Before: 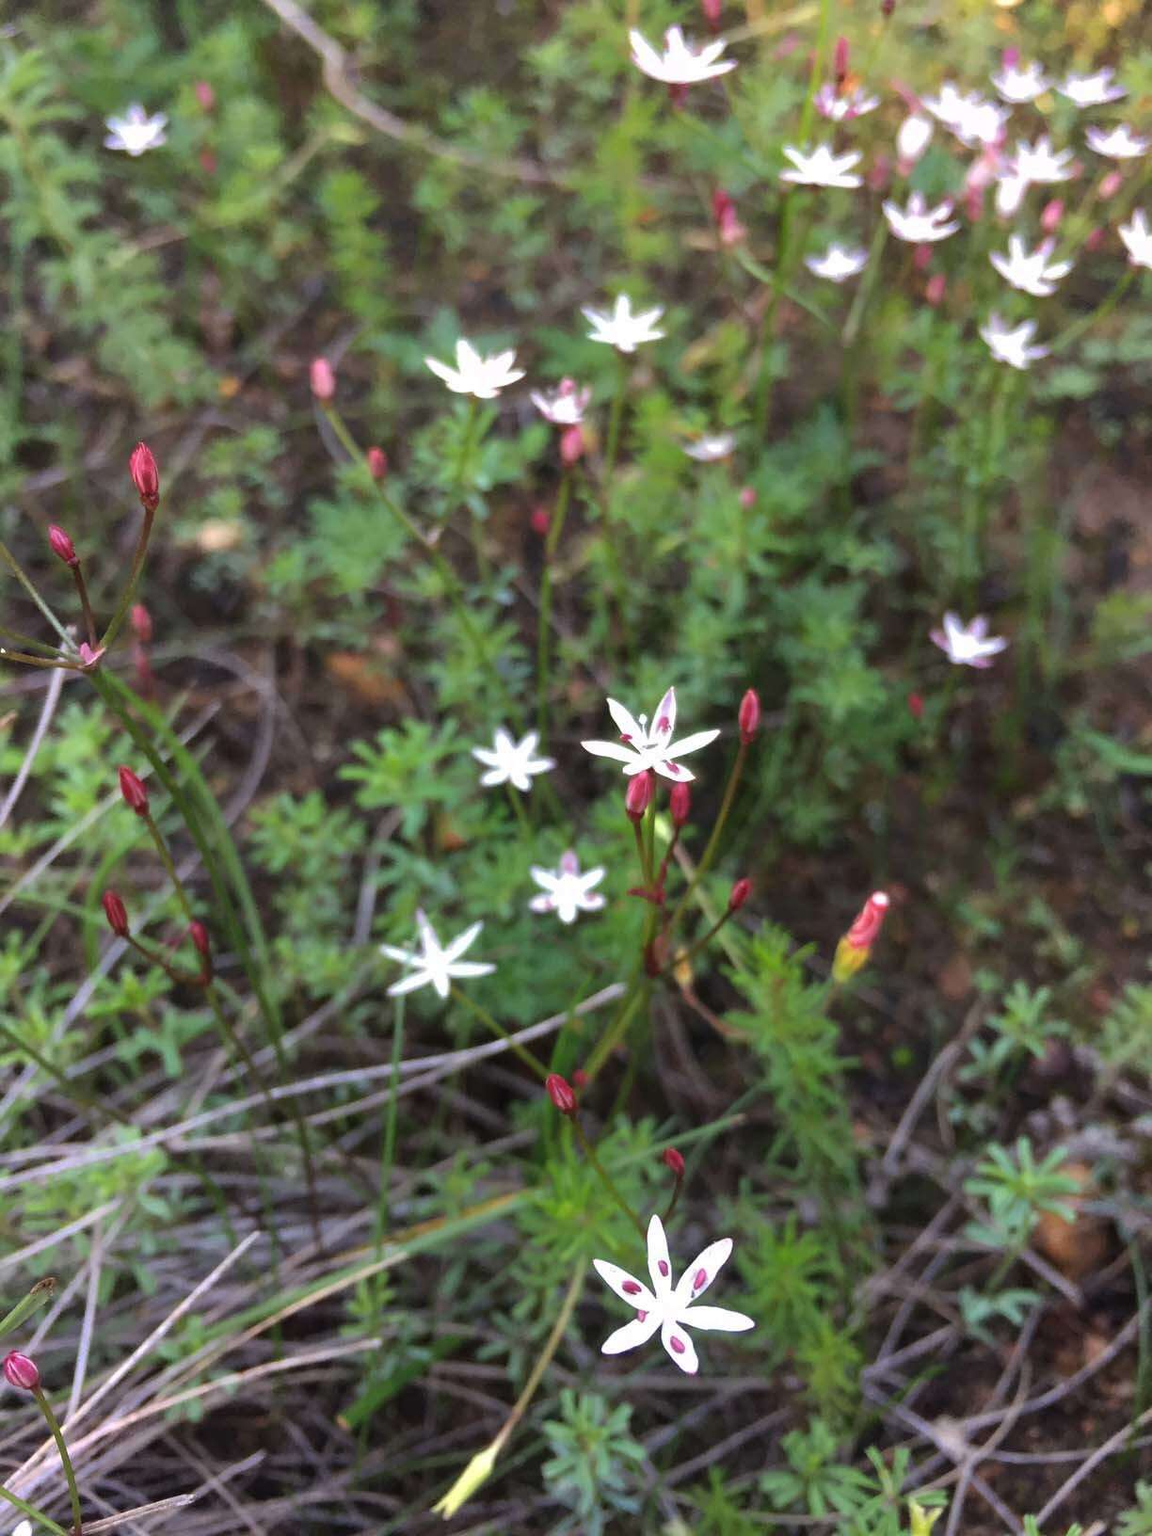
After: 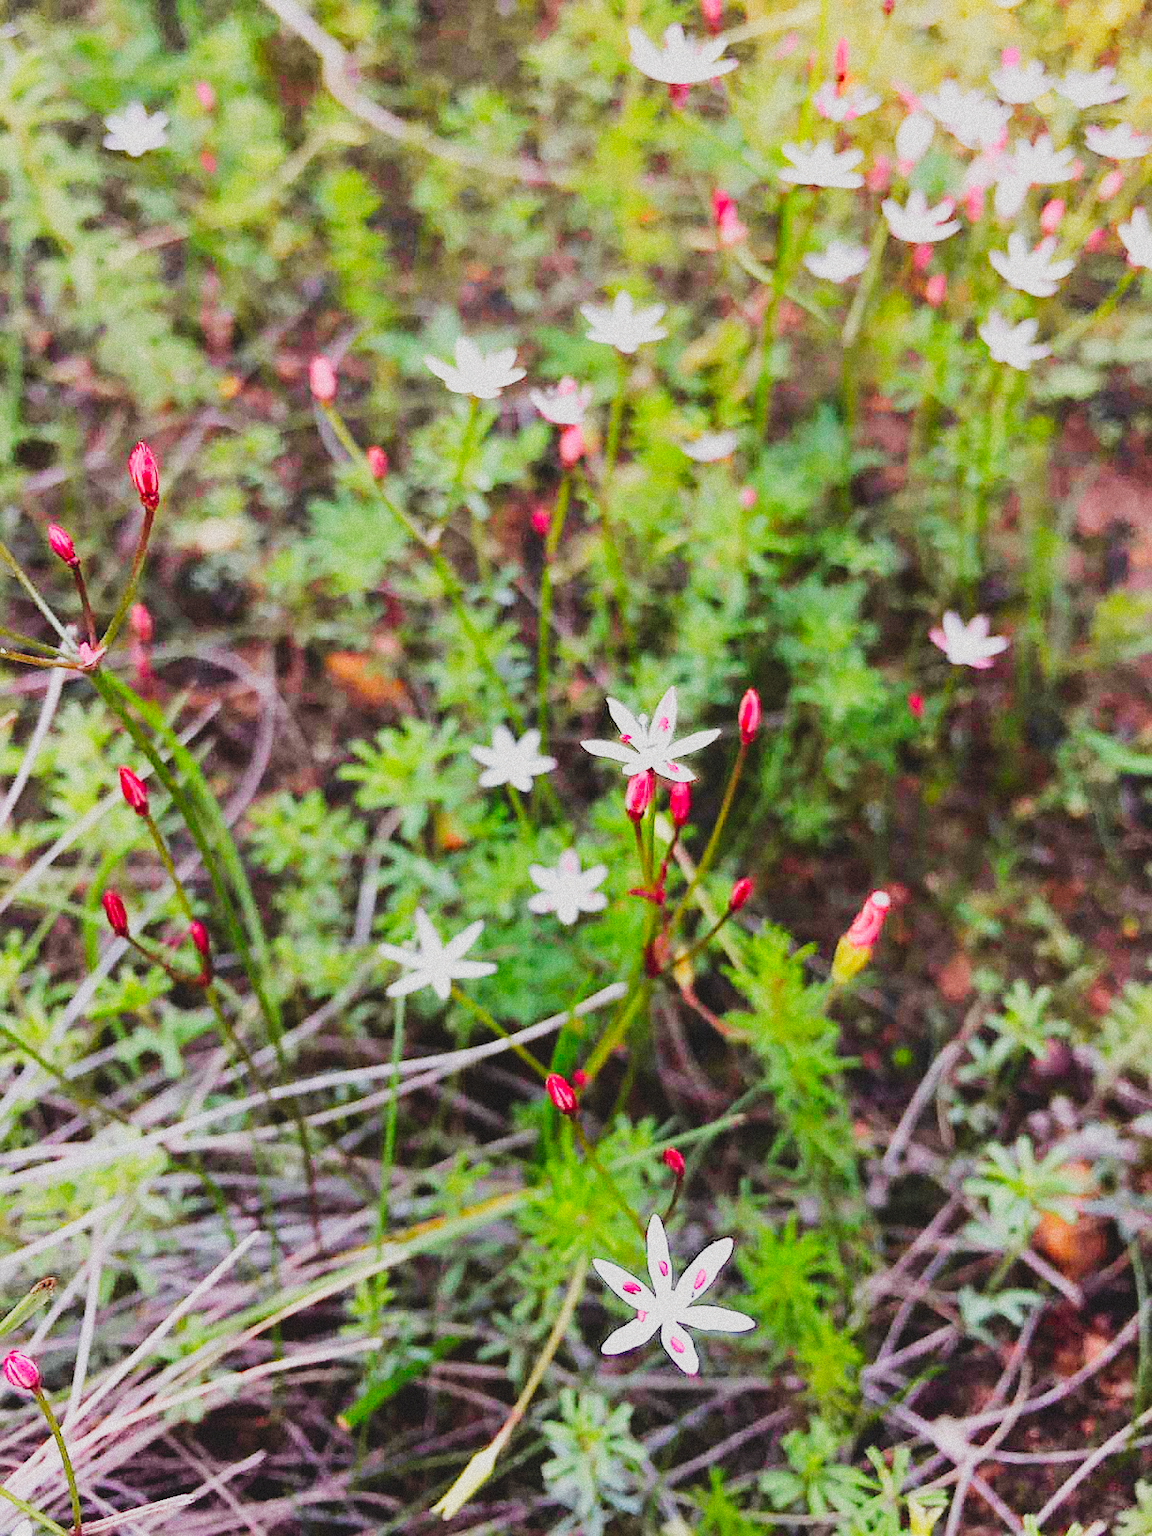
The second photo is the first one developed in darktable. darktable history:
contrast brightness saturation: contrast -0.19, saturation 0.19
exposure: black level correction 0, exposure 1 EV, compensate highlight preservation false
sigmoid: contrast 2, skew -0.2, preserve hue 0%, red attenuation 0.1, red rotation 0.035, green attenuation 0.1, green rotation -0.017, blue attenuation 0.15, blue rotation -0.052, base primaries Rec2020
sharpen: radius 1.967
grain: mid-tones bias 0%
tone curve: curves: ch0 [(0, 0.013) (0.036, 0.035) (0.274, 0.288) (0.504, 0.536) (0.844, 0.84) (1, 0.97)]; ch1 [(0, 0) (0.389, 0.403) (0.462, 0.48) (0.499, 0.5) (0.524, 0.529) (0.567, 0.603) (0.626, 0.651) (0.749, 0.781) (1, 1)]; ch2 [(0, 0) (0.464, 0.478) (0.5, 0.501) (0.533, 0.539) (0.599, 0.6) (0.704, 0.732) (1, 1)], color space Lab, independent channels, preserve colors none
